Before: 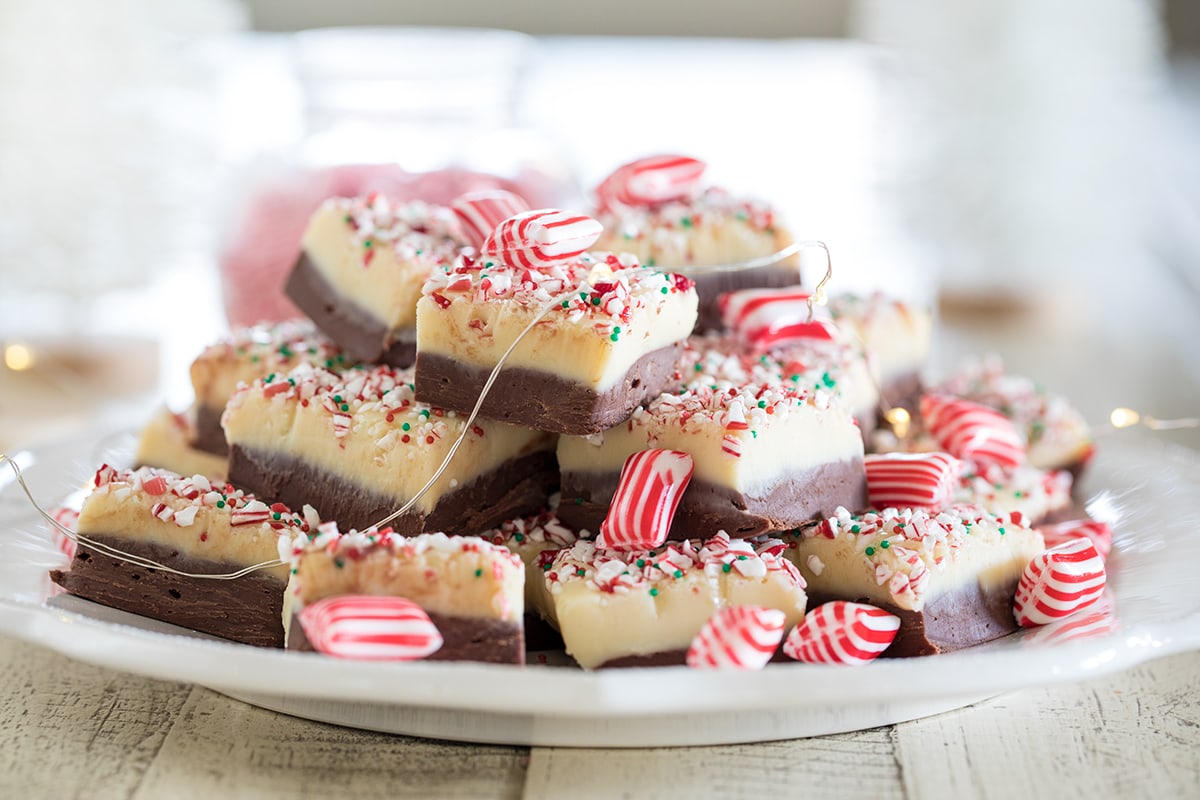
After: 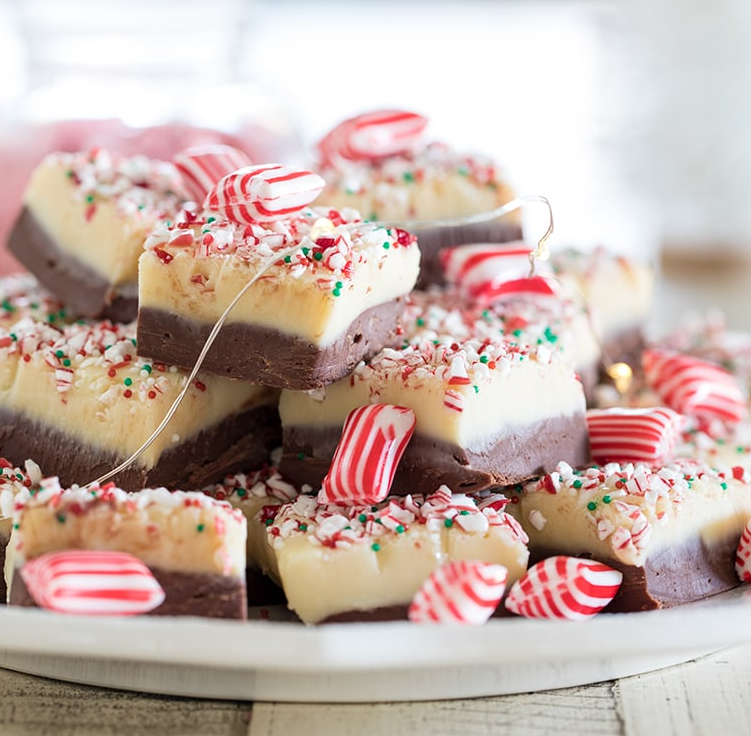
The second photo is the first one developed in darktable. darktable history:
crop and rotate: left 23.197%, top 5.646%, right 14.2%, bottom 2.328%
